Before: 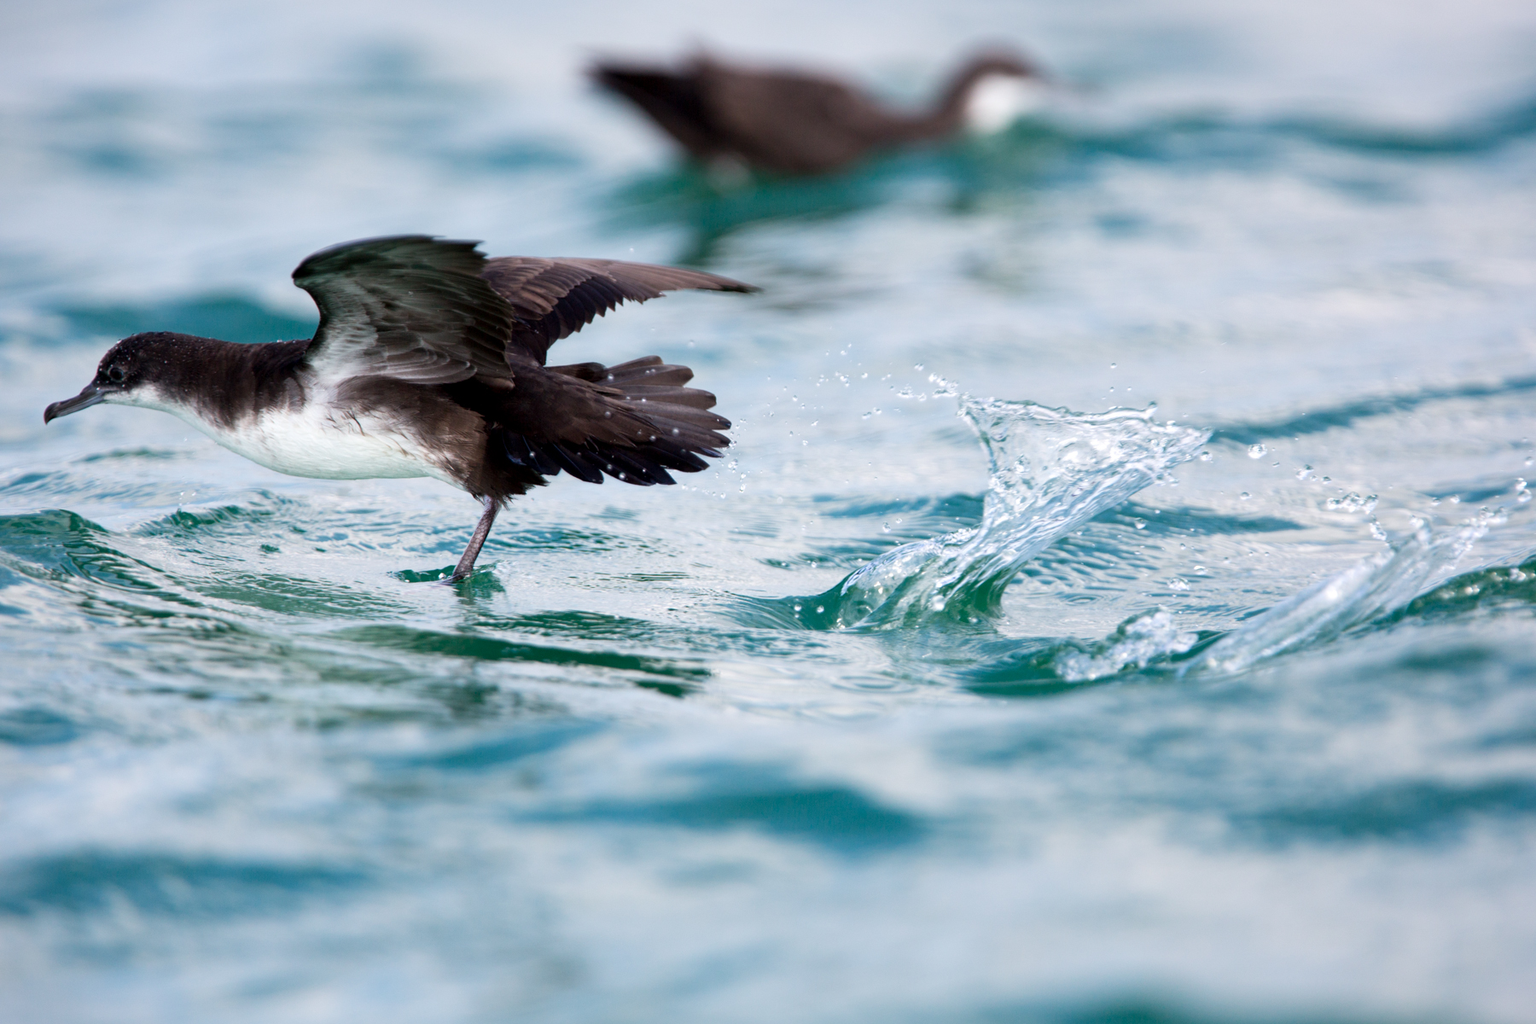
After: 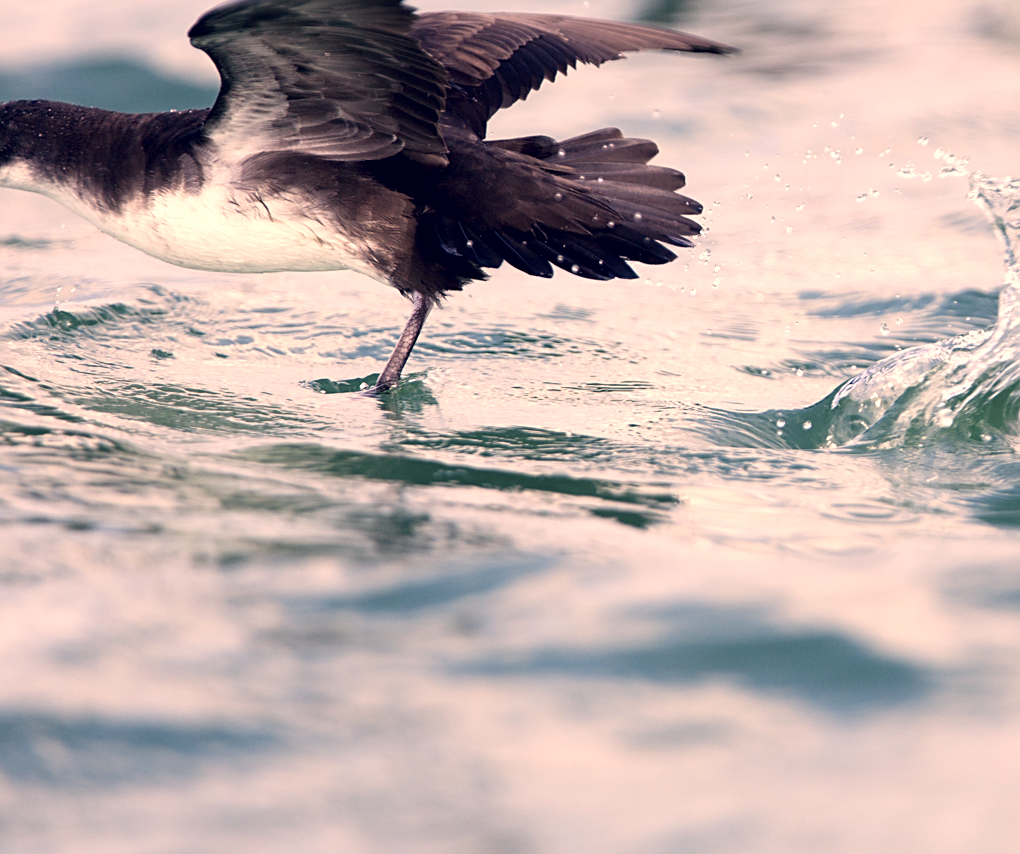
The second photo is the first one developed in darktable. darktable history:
crop: left 8.603%, top 24.133%, right 34.712%, bottom 4.697%
exposure: exposure 0.293 EV, compensate highlight preservation false
color correction: highlights a* 20.03, highlights b* 27.01, shadows a* 3.39, shadows b* -17.87, saturation 0.749
sharpen: on, module defaults
